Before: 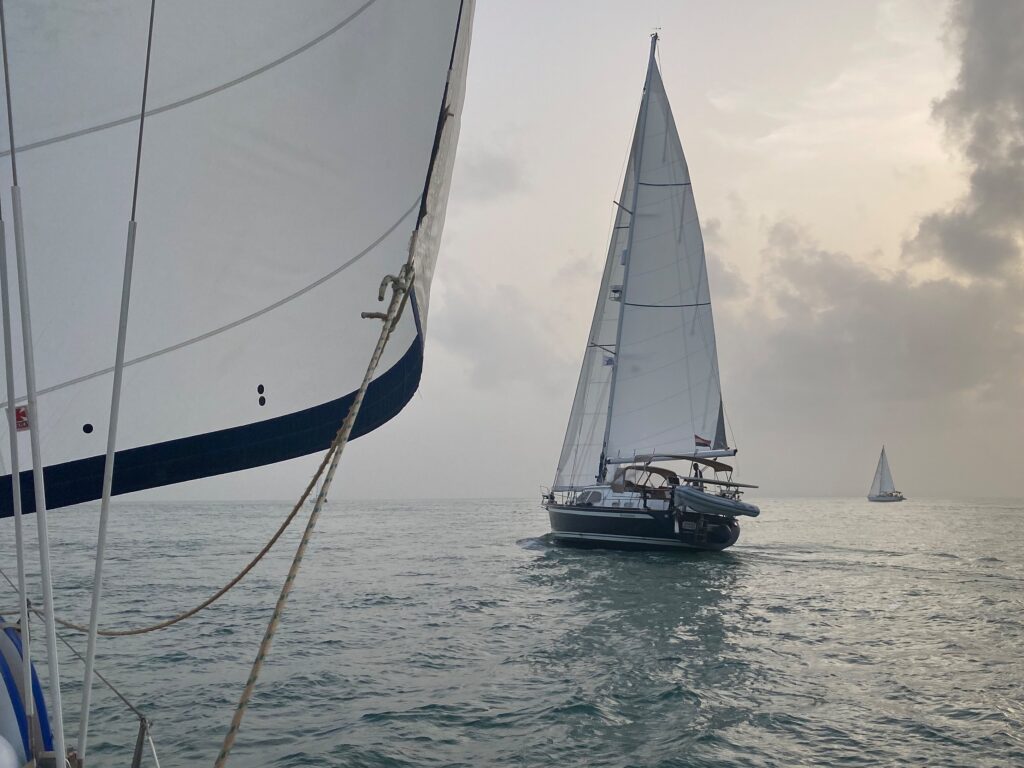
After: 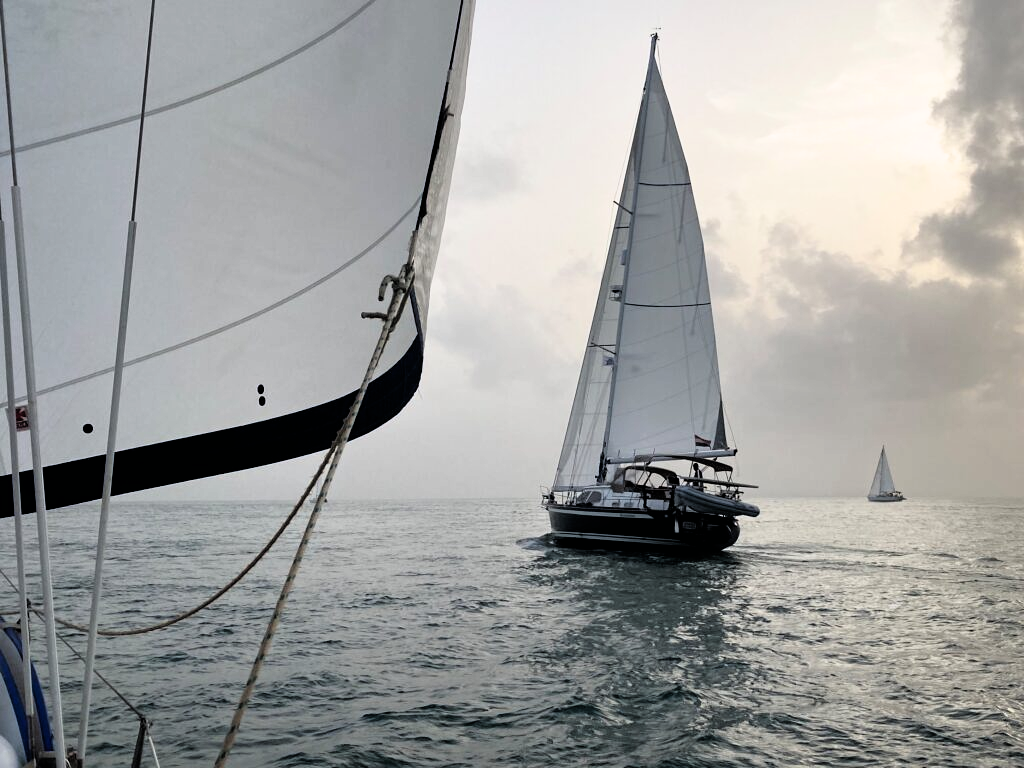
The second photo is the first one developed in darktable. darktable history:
exposure: compensate highlight preservation false
filmic rgb: black relative exposure -3.57 EV, white relative exposure 2.29 EV, hardness 3.41
